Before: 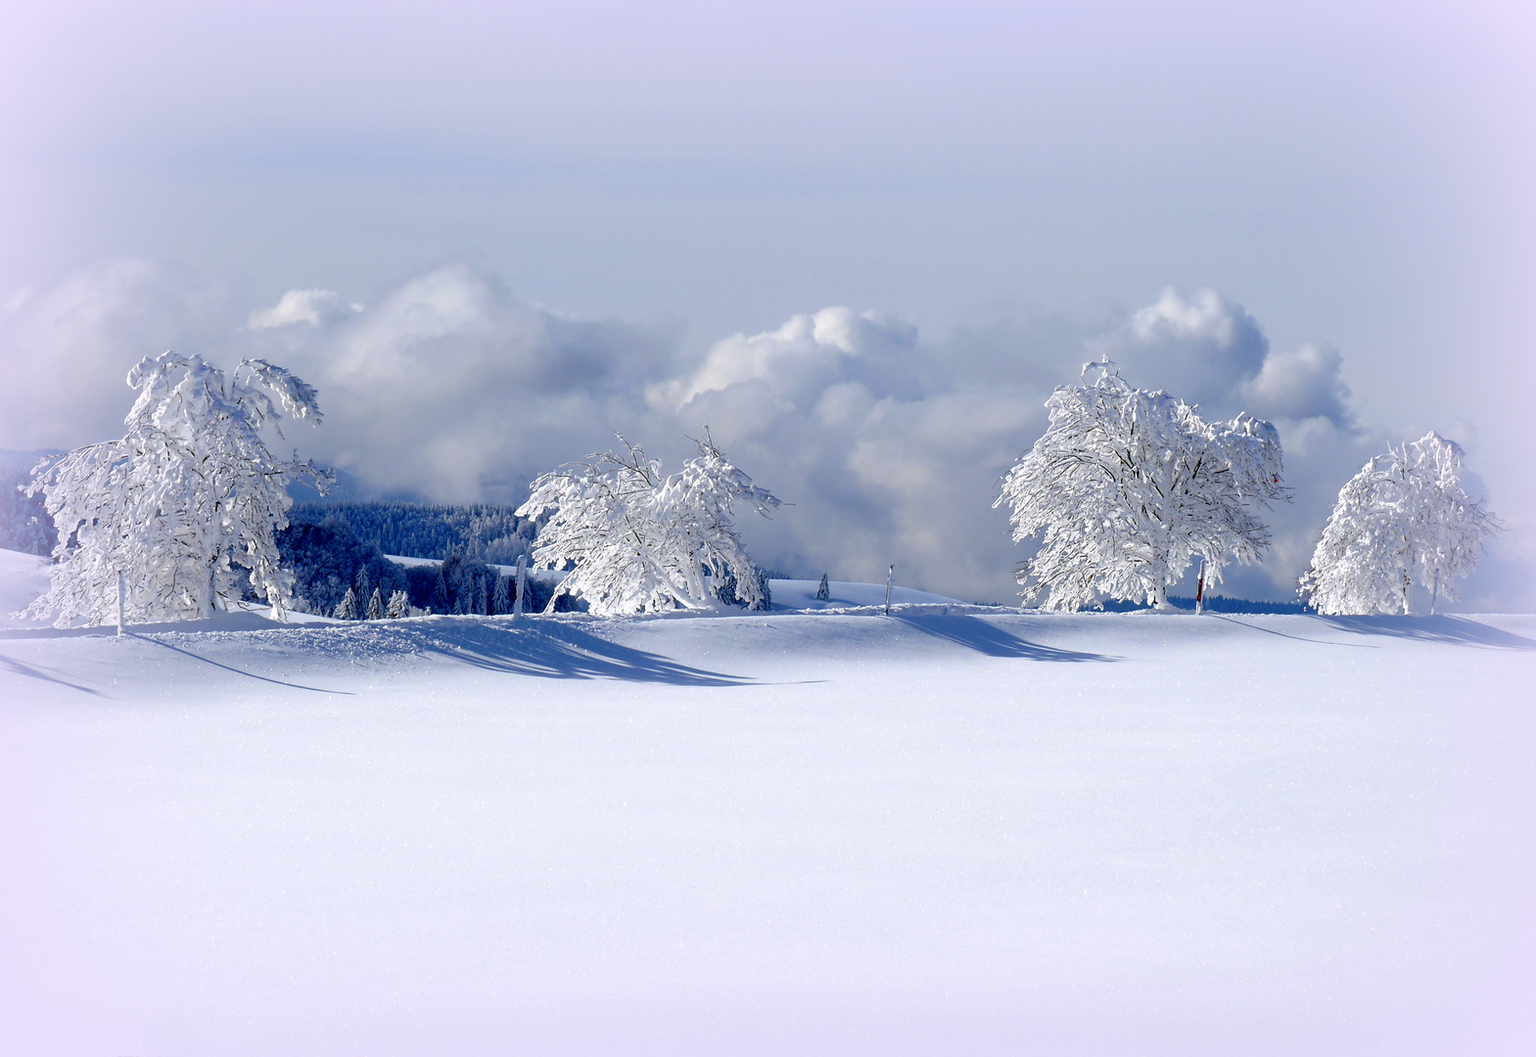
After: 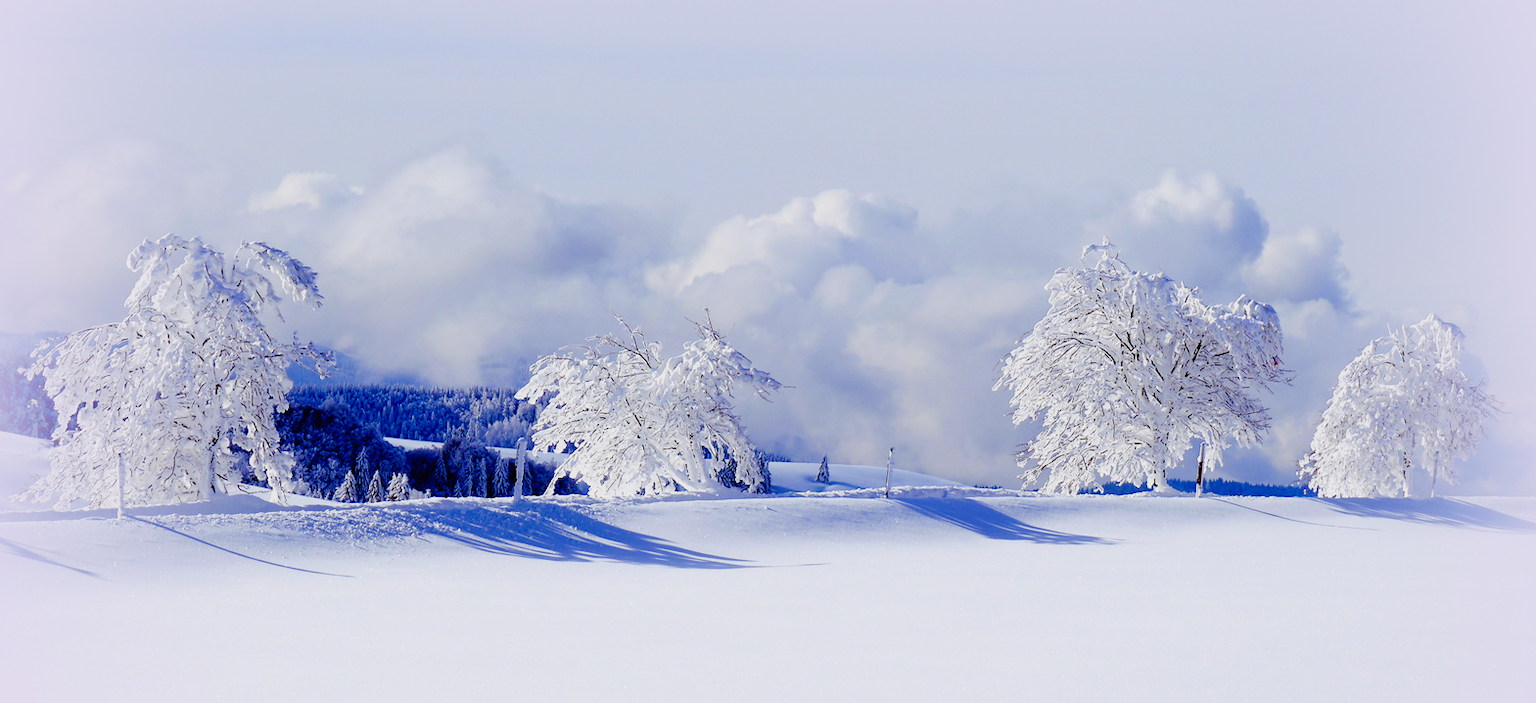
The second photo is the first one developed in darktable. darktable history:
crop: top 11.164%, bottom 22.186%
filmic rgb: black relative exposure -7.65 EV, white relative exposure 4.56 EV, hardness 3.61
contrast brightness saturation: contrast 0.197, brightness 0.156, saturation 0.226
color balance rgb: shadows lift › chroma 6.397%, shadows lift › hue 304.13°, perceptual saturation grading › global saturation 20%, perceptual saturation grading › highlights -49.307%, perceptual saturation grading › shadows 24.637%
